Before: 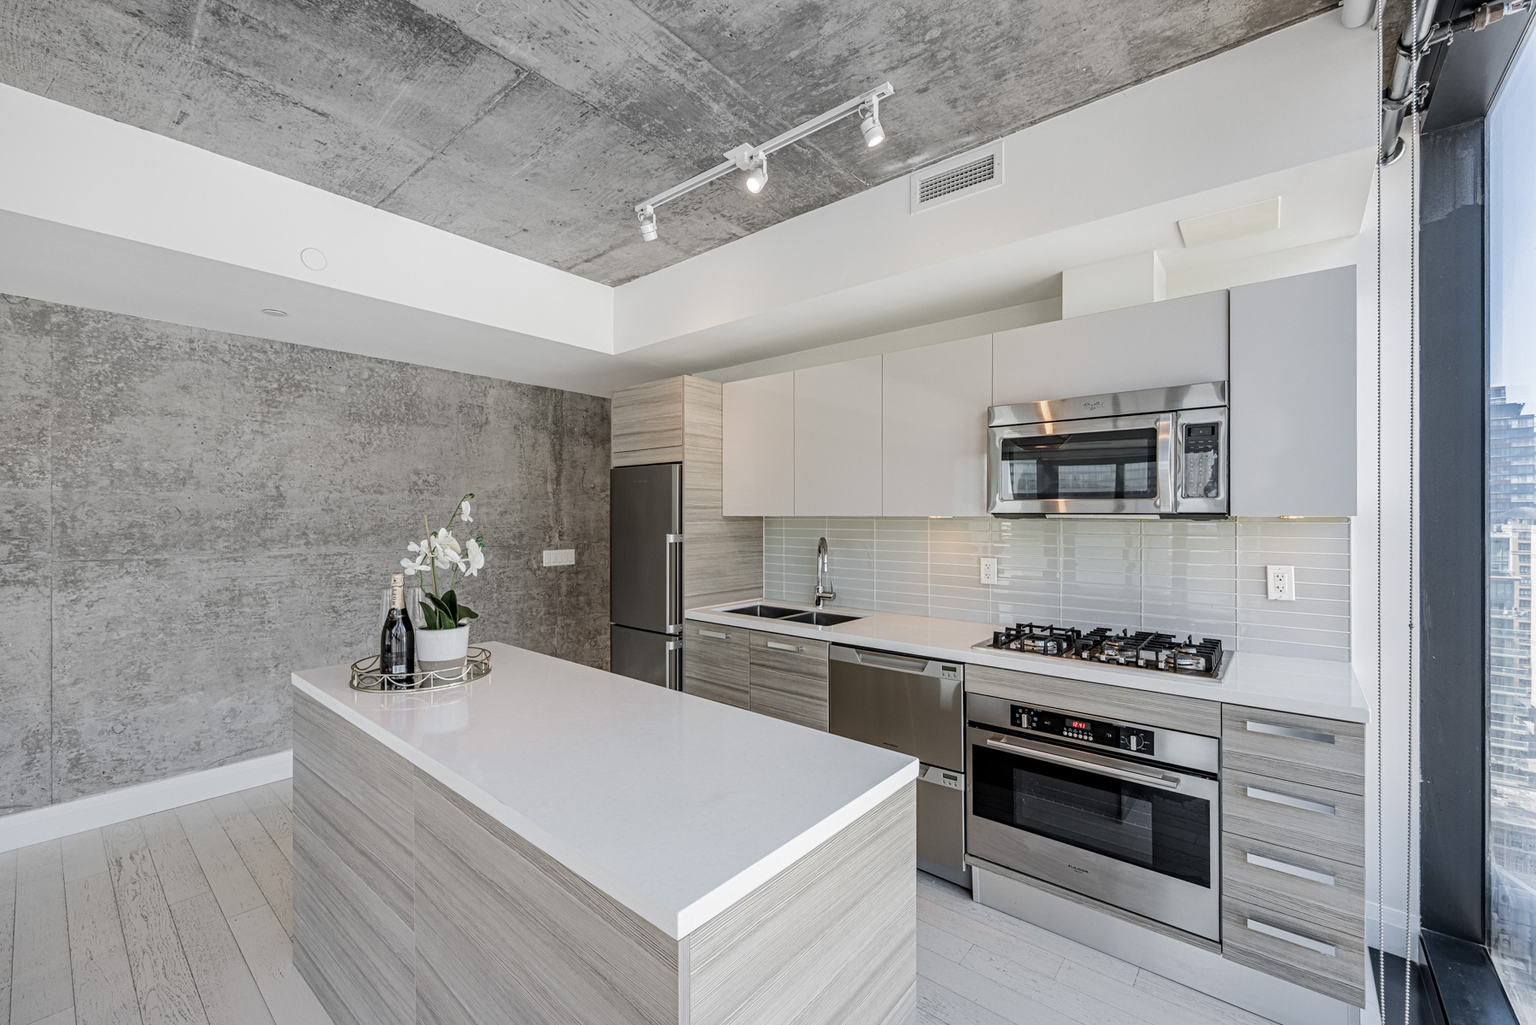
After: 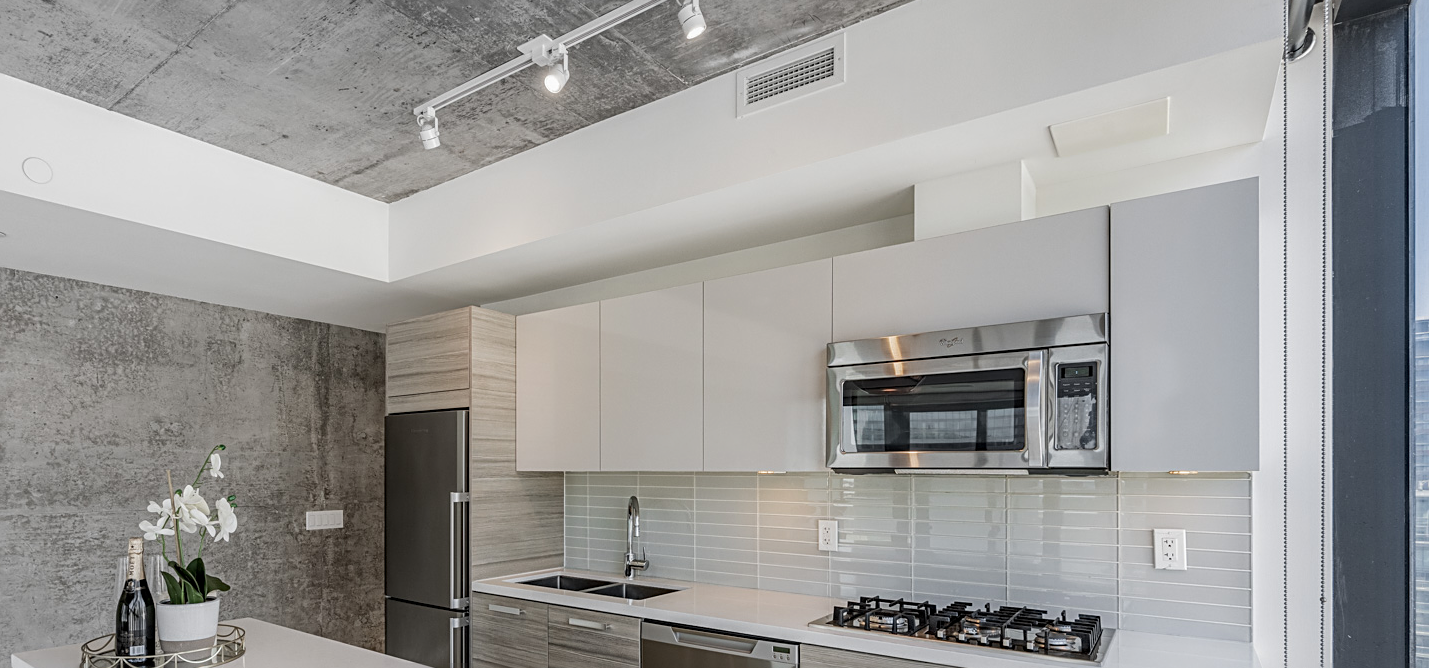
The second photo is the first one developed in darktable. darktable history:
exposure: black level correction 0.002, exposure -0.1 EV, compensate highlight preservation false
local contrast: on, module defaults
contrast equalizer: octaves 7, y [[0.502, 0.505, 0.512, 0.529, 0.564, 0.588], [0.5 ×6], [0.502, 0.505, 0.512, 0.529, 0.564, 0.588], [0, 0.001, 0.001, 0.004, 0.008, 0.011], [0, 0.001, 0.001, 0.004, 0.008, 0.011]], mix -1
crop: left 18.38%, top 11.092%, right 2.134%, bottom 33.217%
sharpen: on, module defaults
